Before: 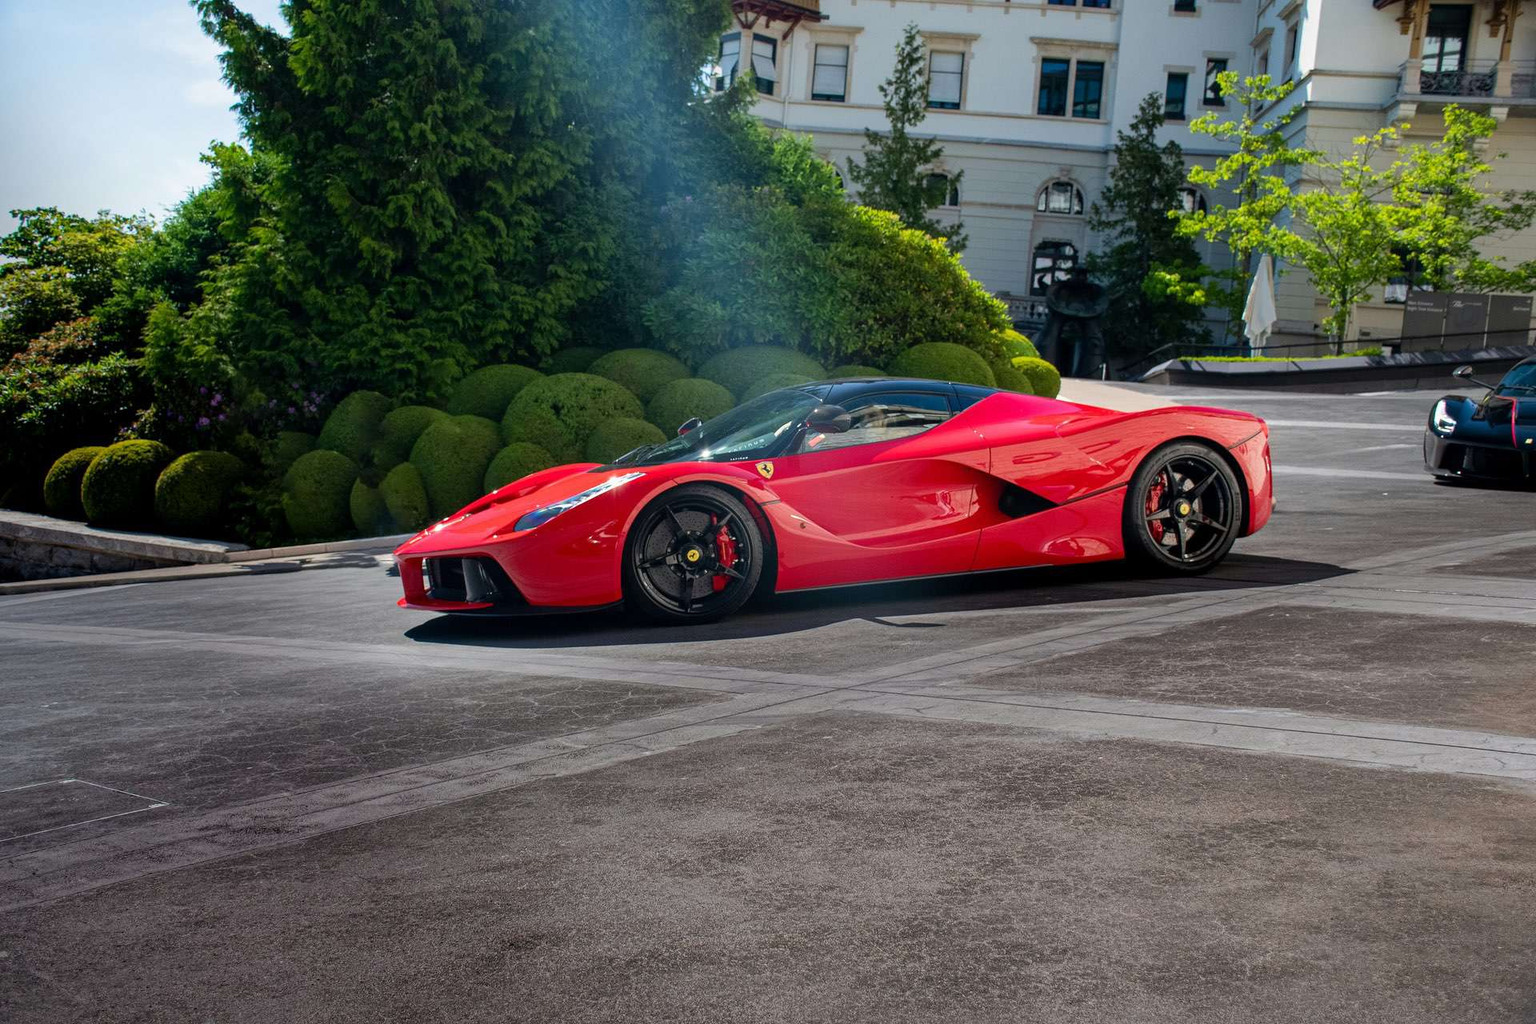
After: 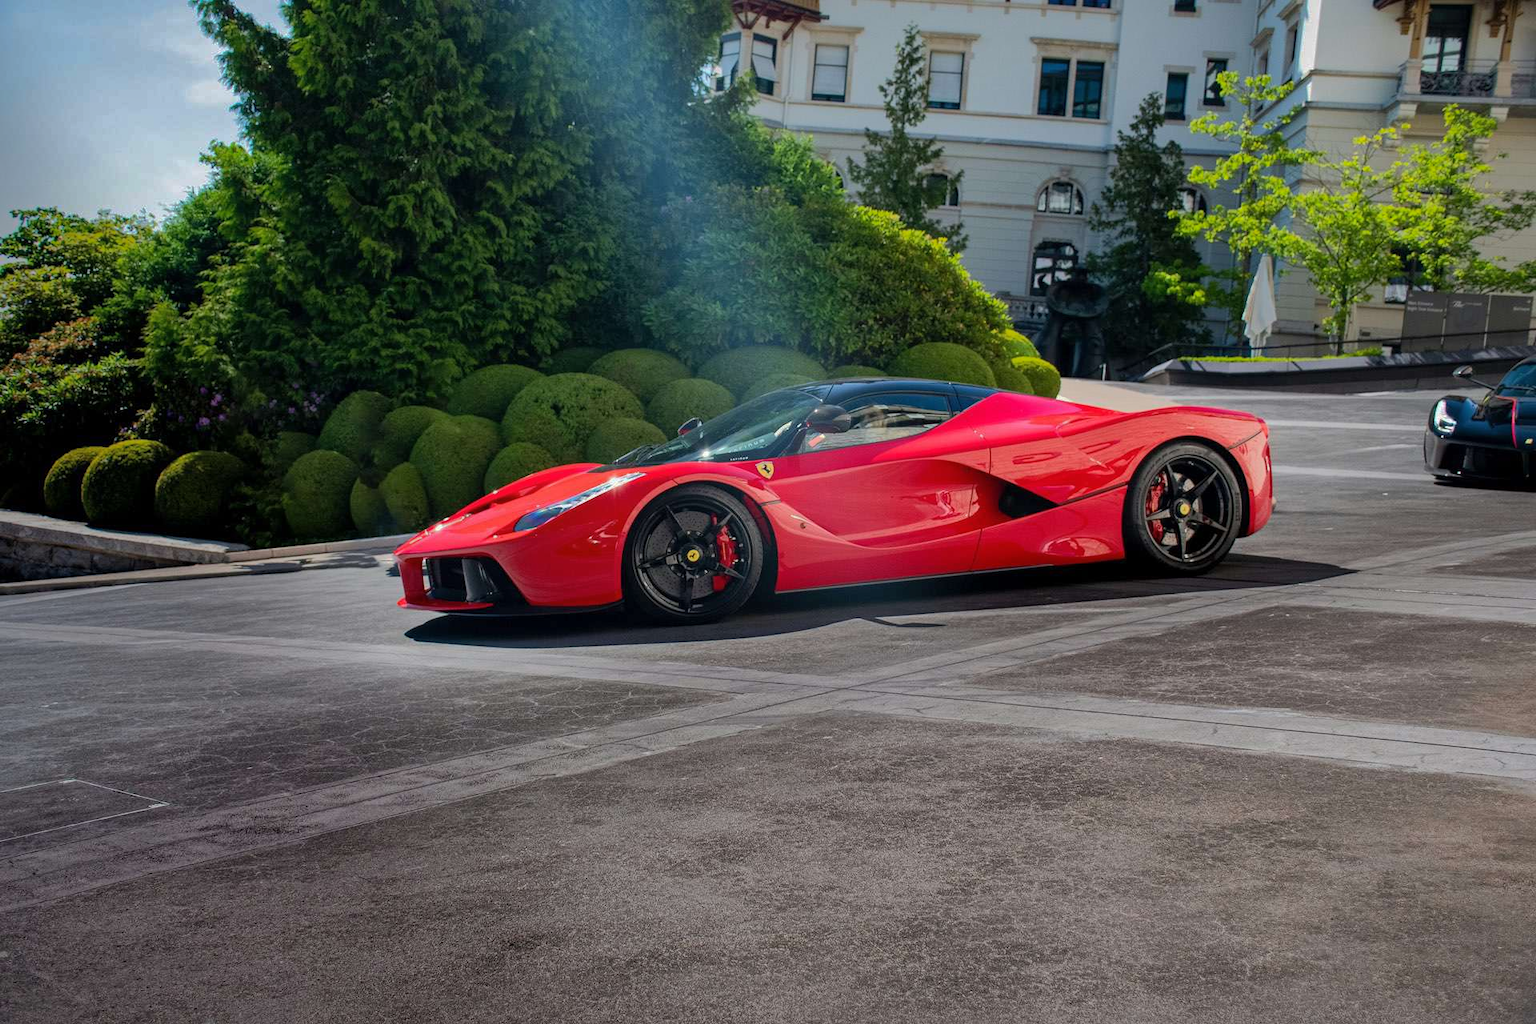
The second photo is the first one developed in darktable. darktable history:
shadows and highlights: shadows 25.45, highlights -70.21
